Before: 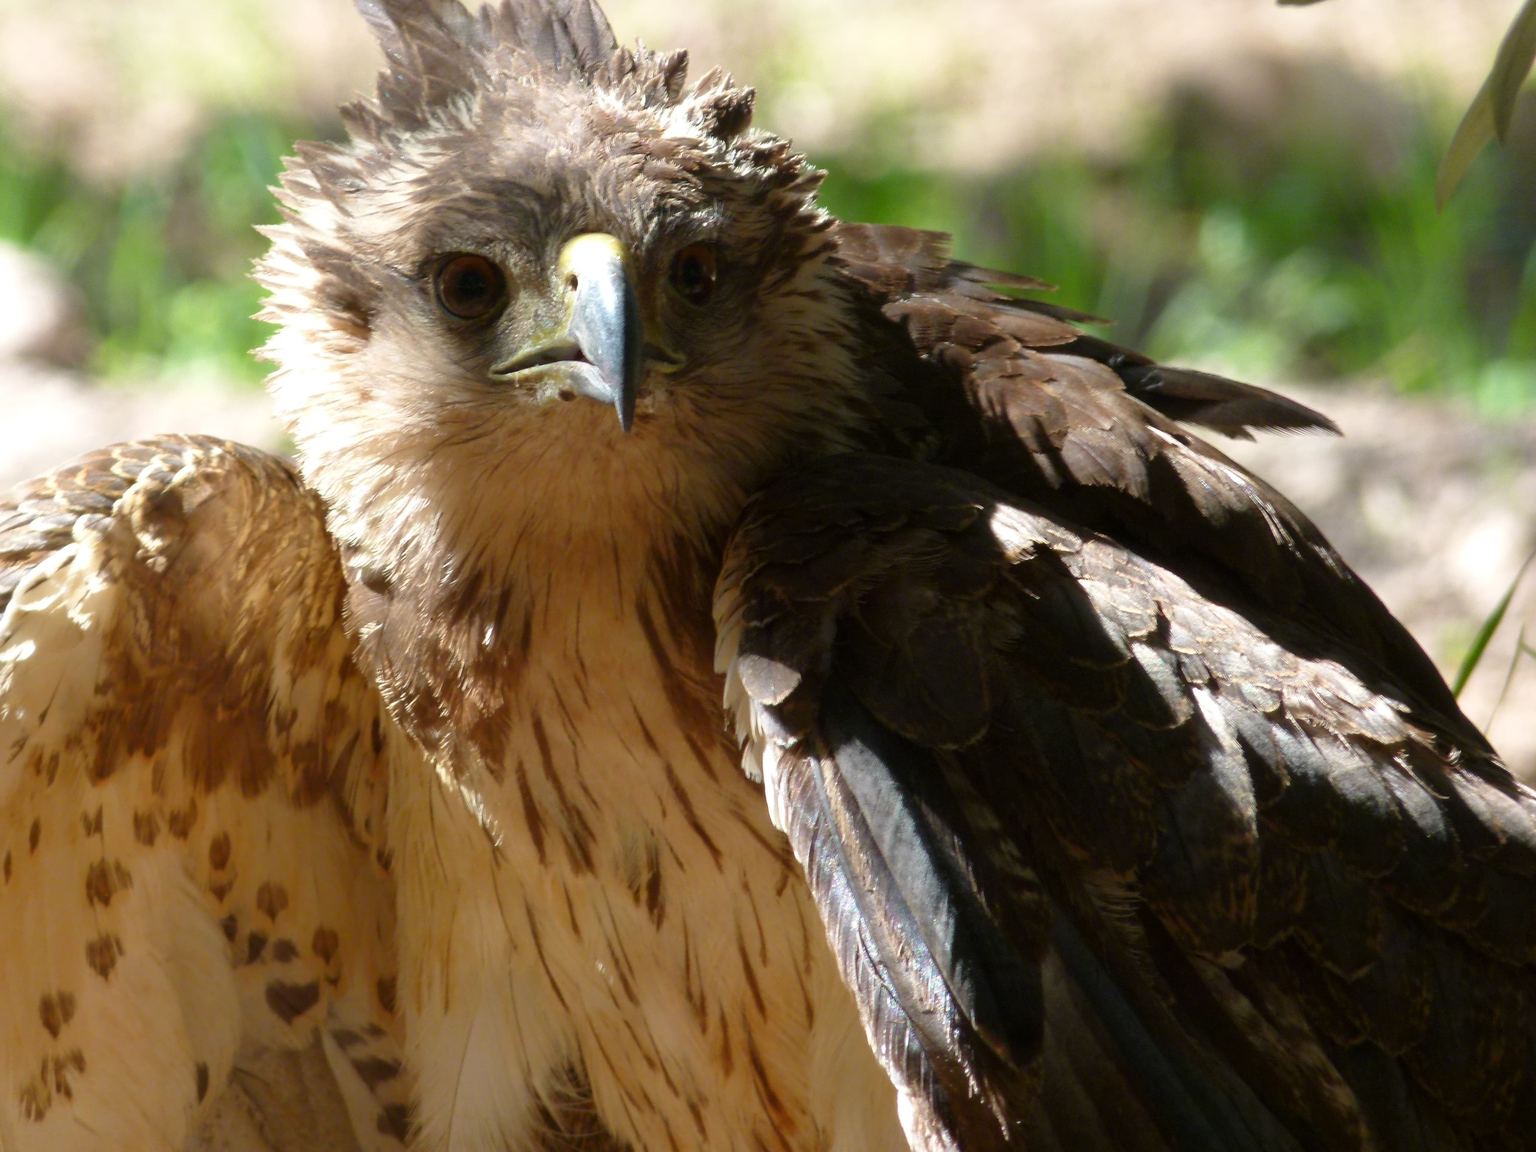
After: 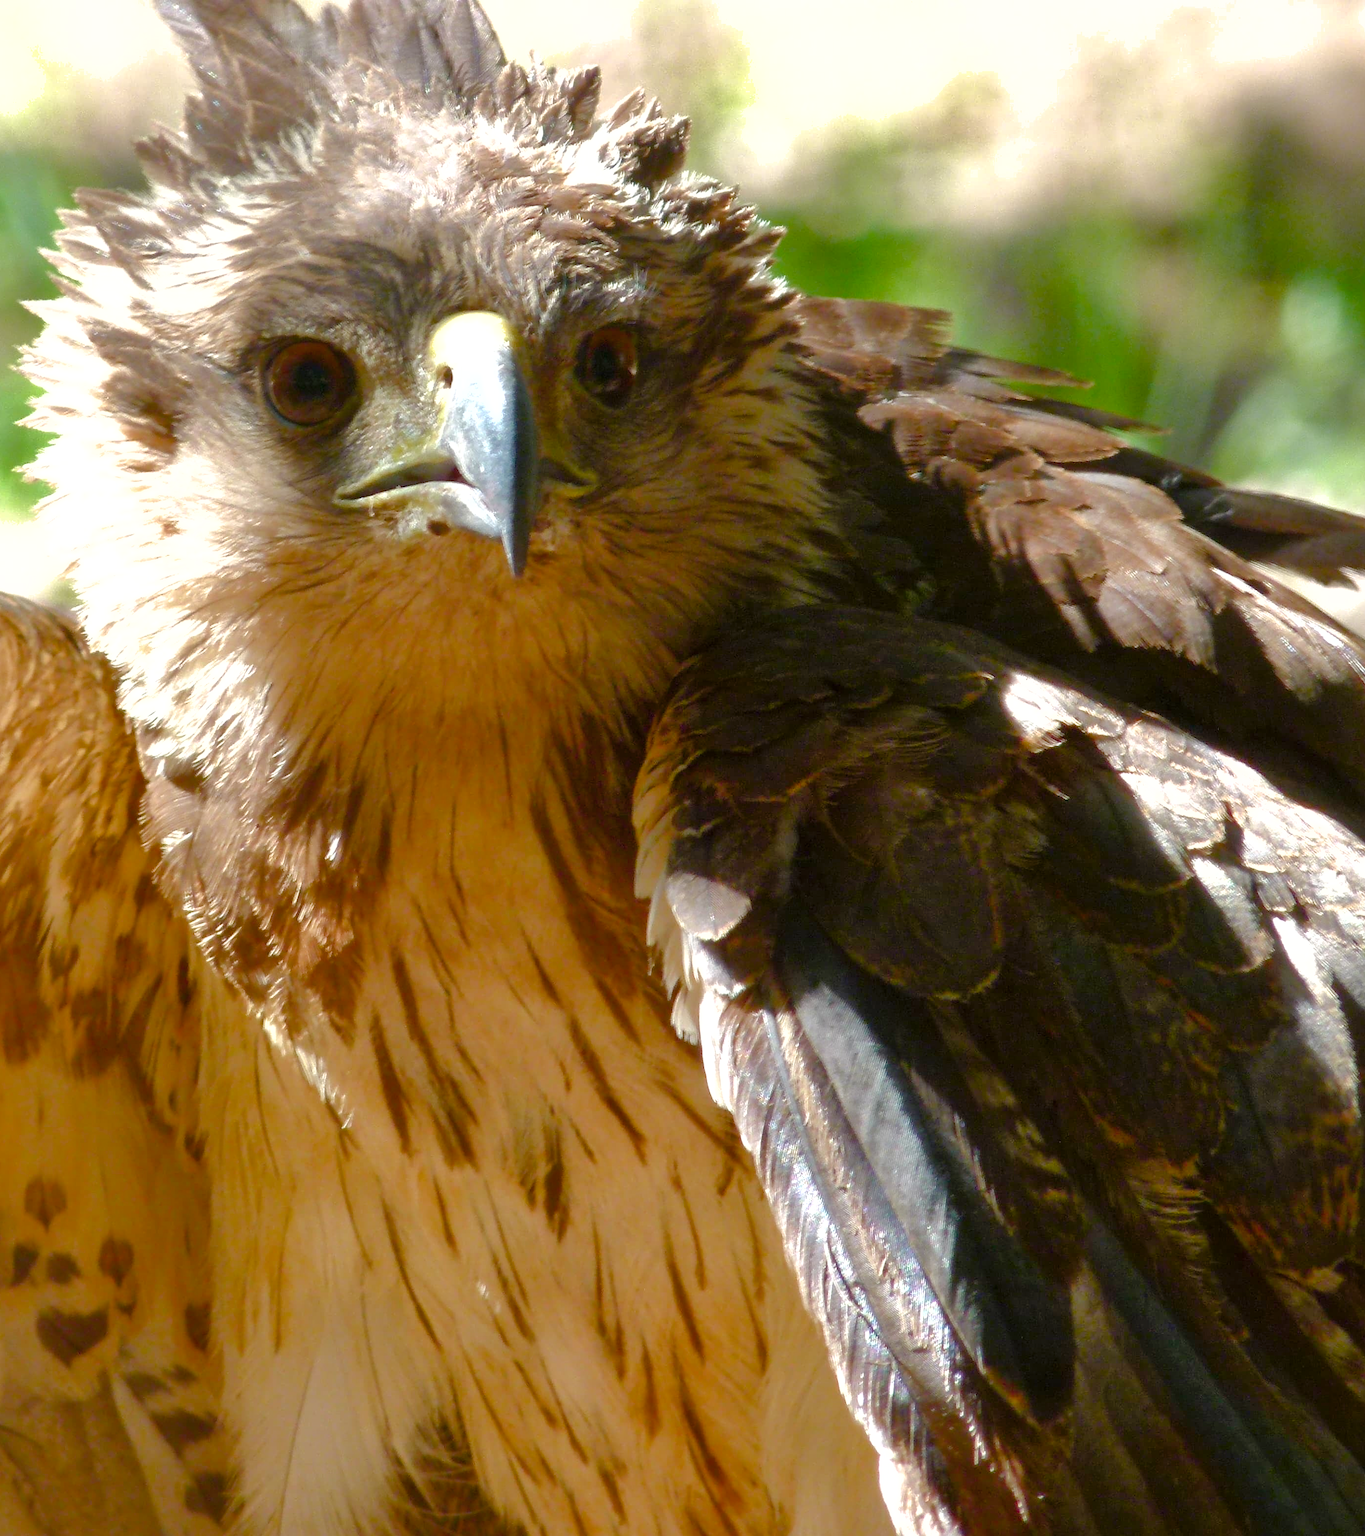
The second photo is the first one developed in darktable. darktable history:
color balance rgb: perceptual saturation grading › global saturation 20%, perceptual saturation grading › highlights -50%, perceptual saturation grading › shadows 30%, perceptual brilliance grading › global brilliance 10%, perceptual brilliance grading › shadows 15%
crop and rotate: left 15.546%, right 17.787%
shadows and highlights: on, module defaults
